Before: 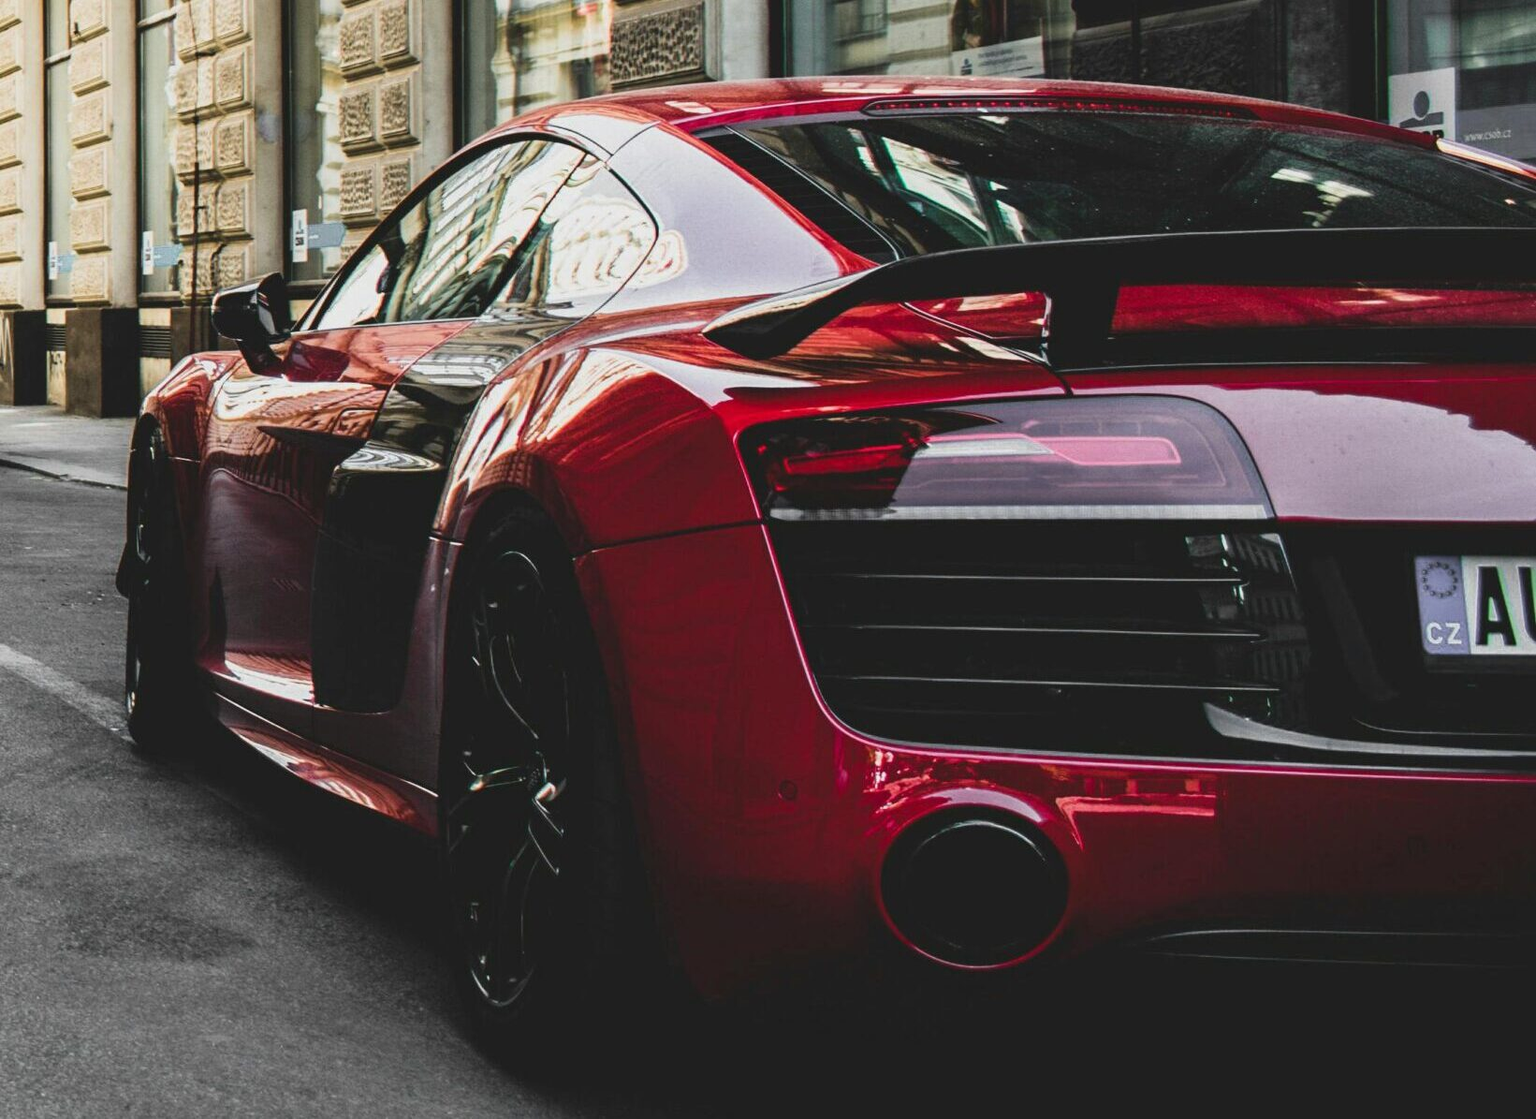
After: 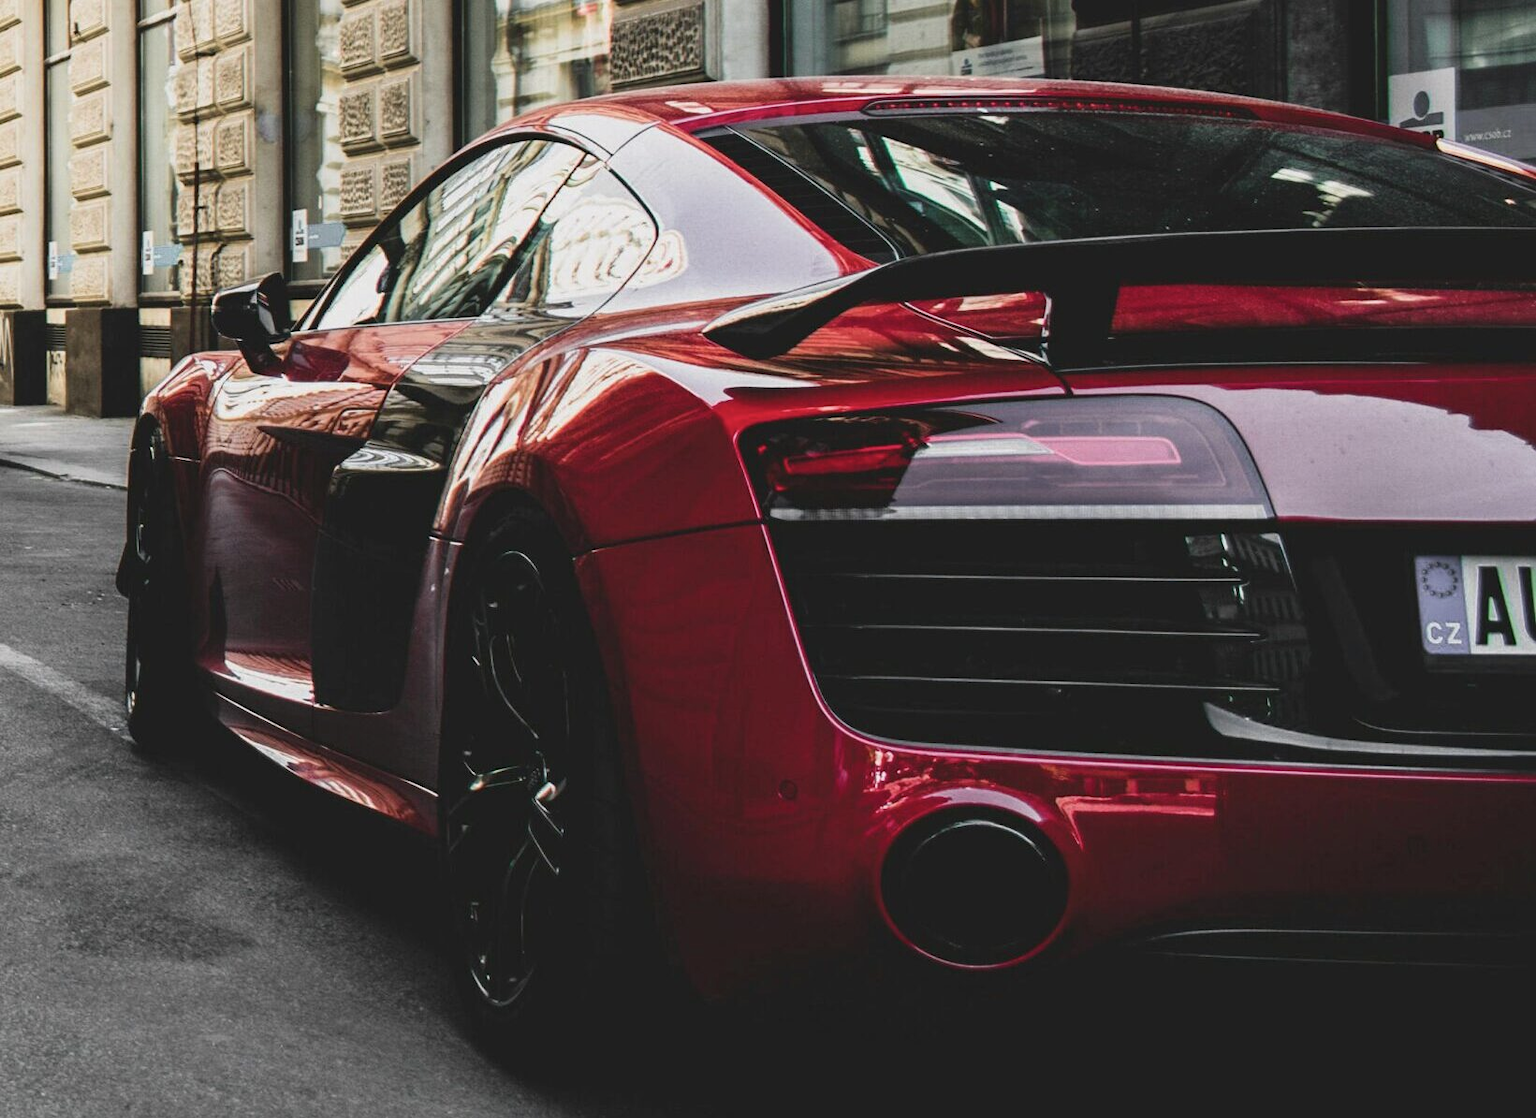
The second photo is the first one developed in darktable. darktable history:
color balance rgb: highlights gain › chroma 0.149%, highlights gain › hue 331.44°, linear chroma grading › global chroma -14.474%, perceptual saturation grading › global saturation 0.552%
